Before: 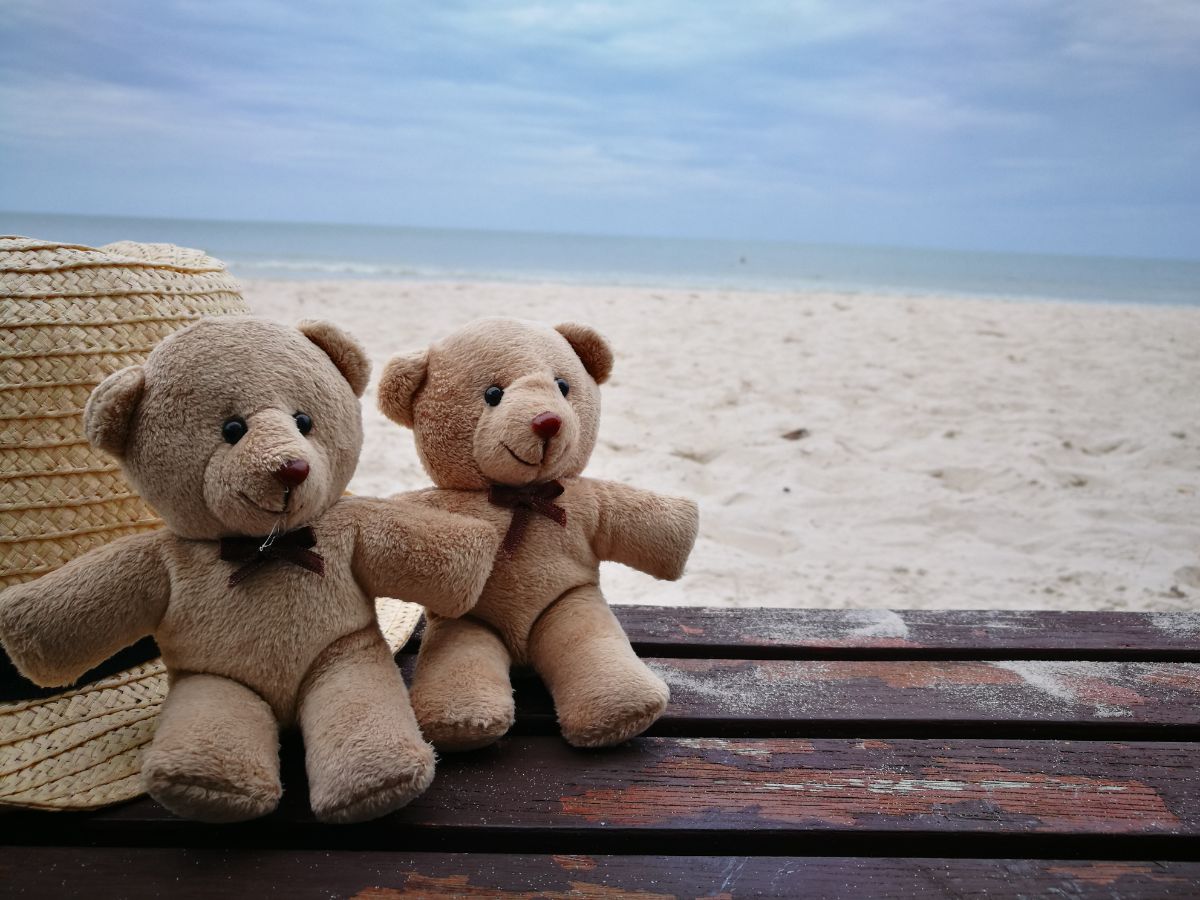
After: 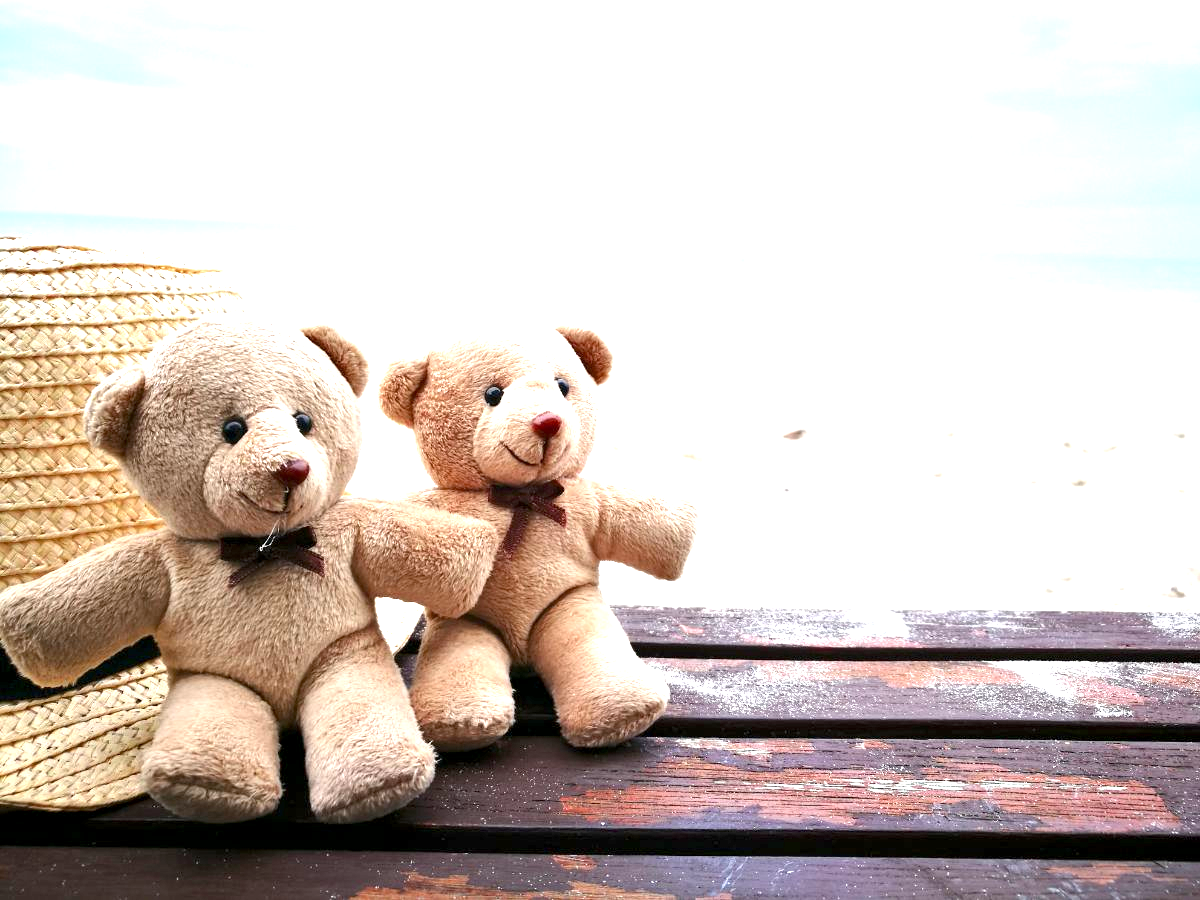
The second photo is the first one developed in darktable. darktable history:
exposure: black level correction 0.001, exposure 1.869 EV, compensate exposure bias true, compensate highlight preservation false
